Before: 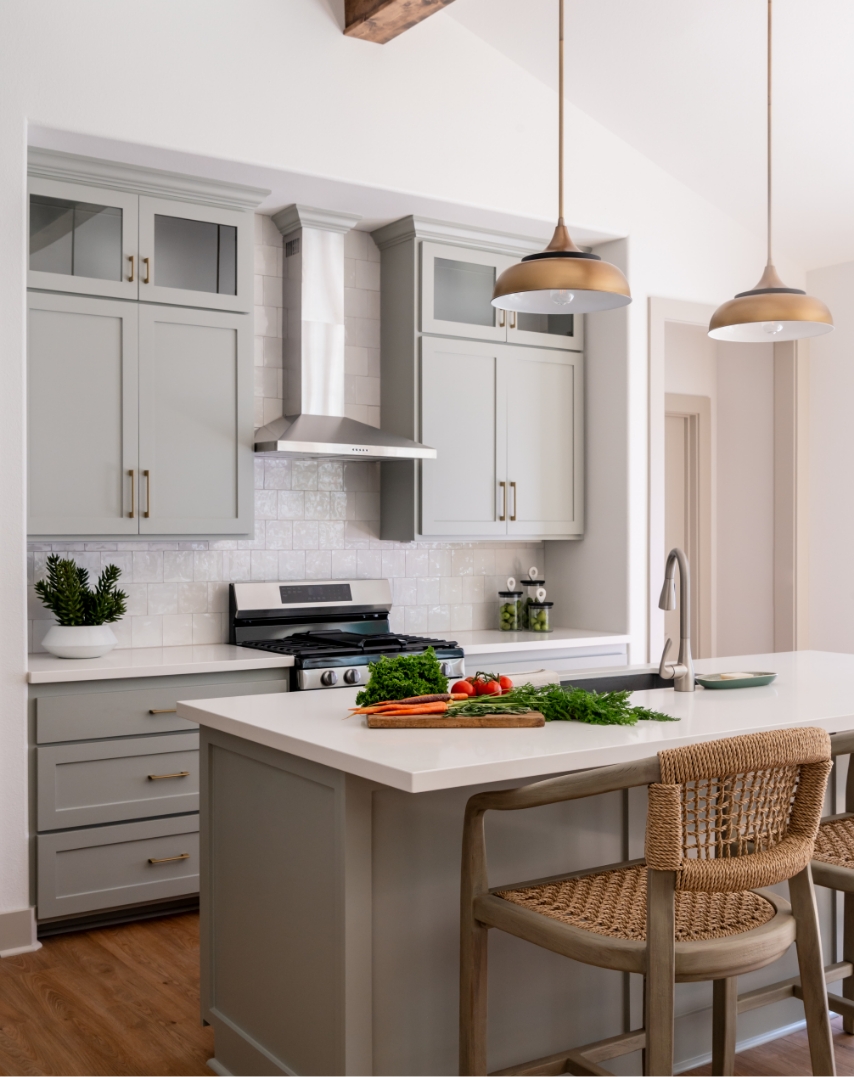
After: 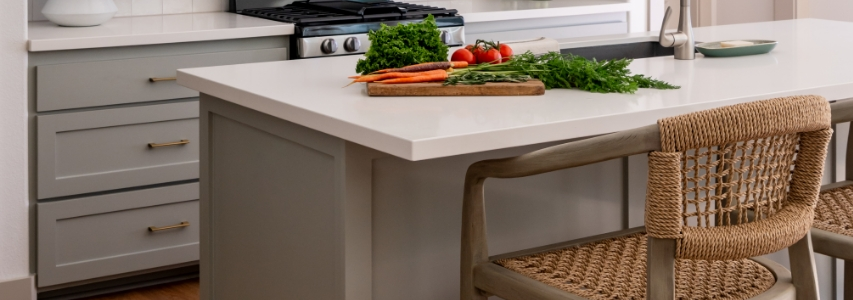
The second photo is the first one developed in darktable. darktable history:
crop and rotate: top 58.719%, bottom 13.358%
